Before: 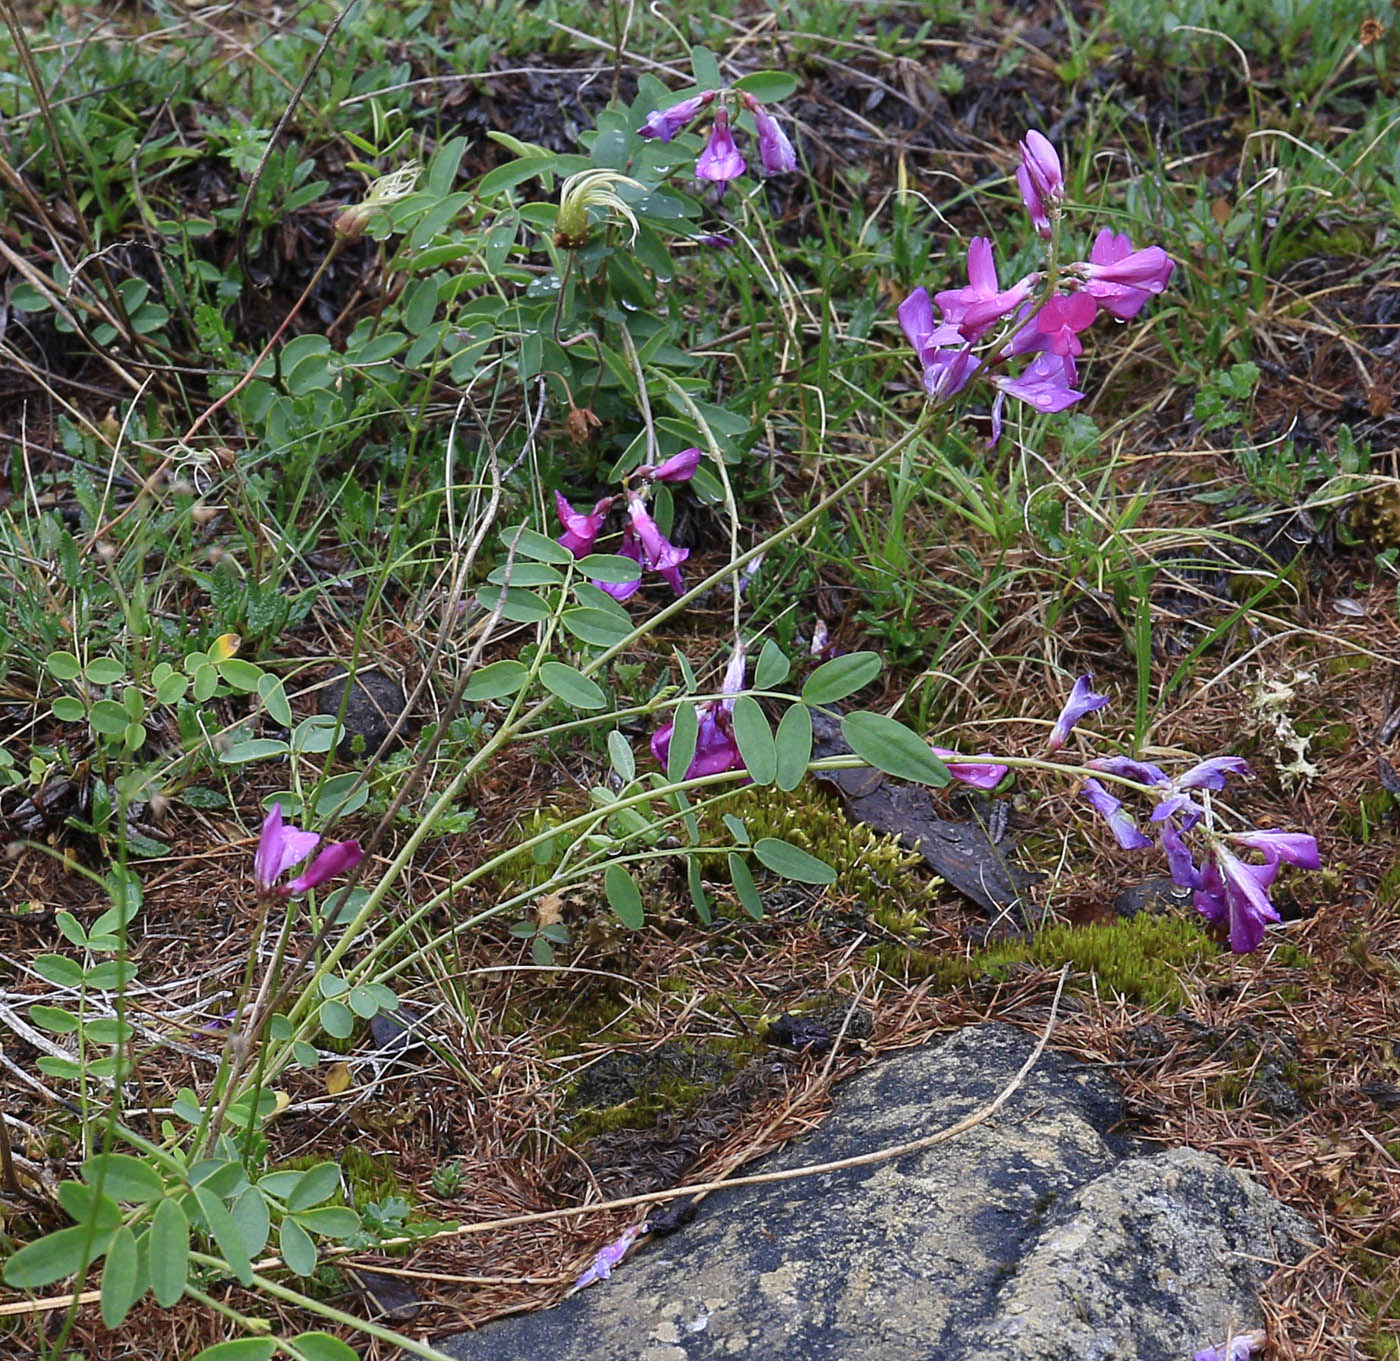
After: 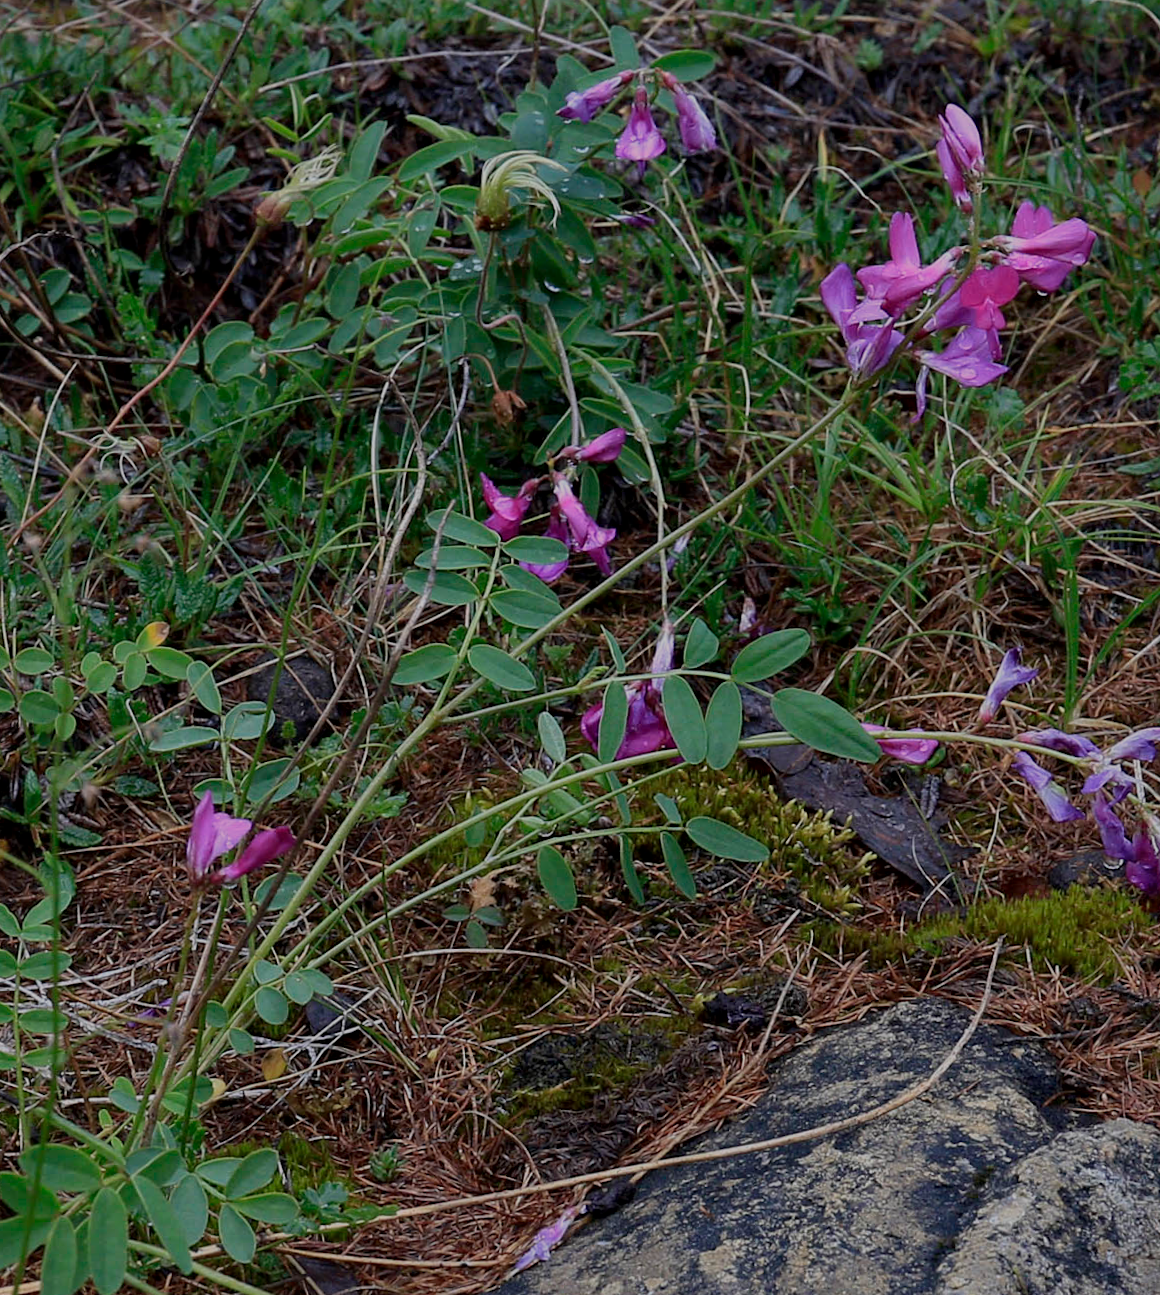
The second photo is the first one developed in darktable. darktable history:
exposure: exposure -1 EV, compensate highlight preservation false
crop and rotate: angle 1°, left 4.281%, top 0.642%, right 11.383%, bottom 2.486%
local contrast: mode bilateral grid, contrast 20, coarseness 50, detail 120%, midtone range 0.2
